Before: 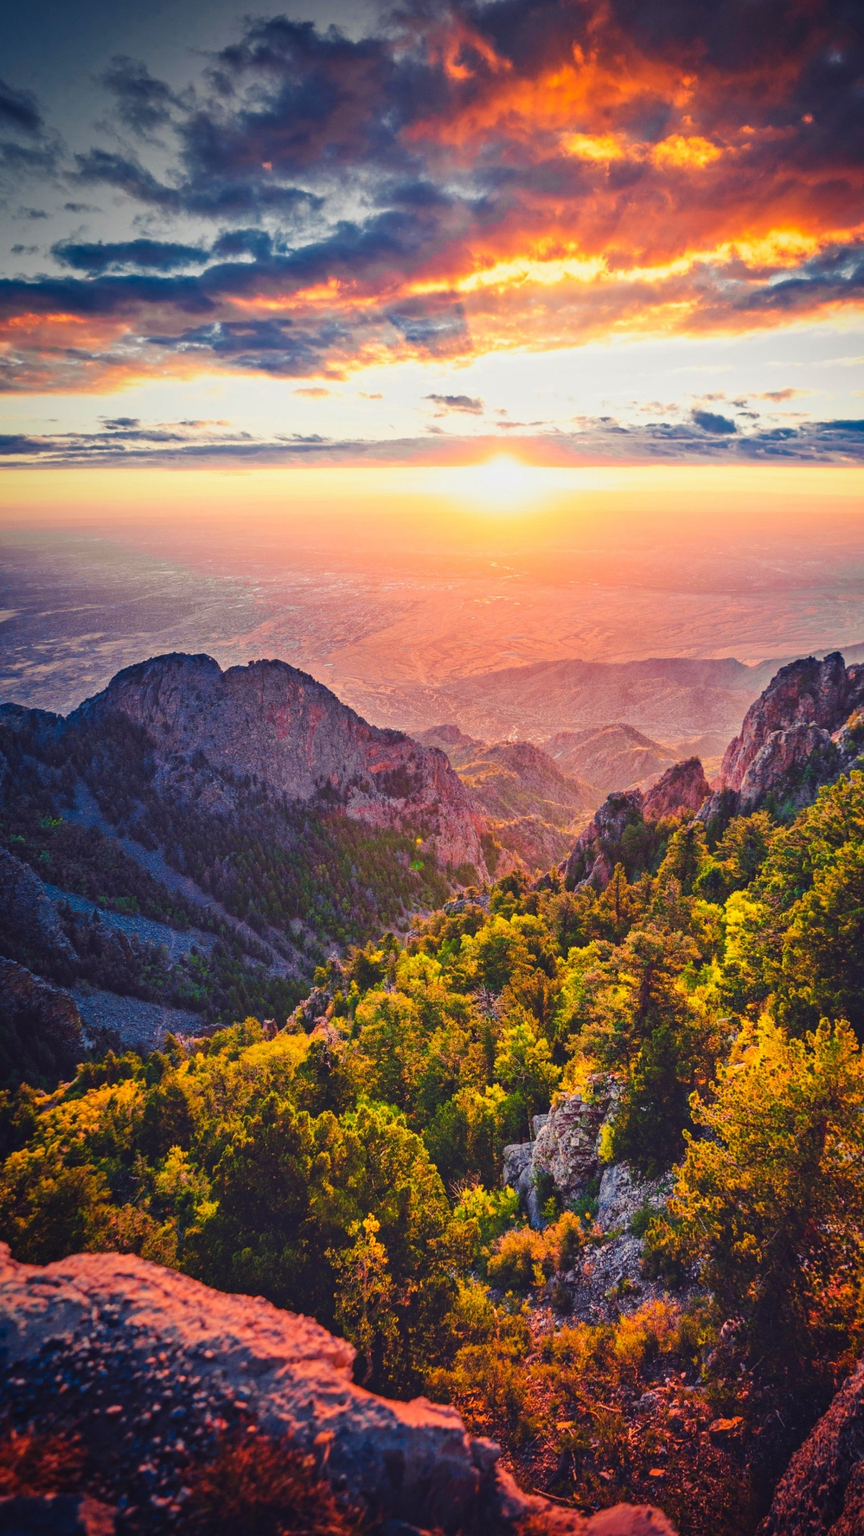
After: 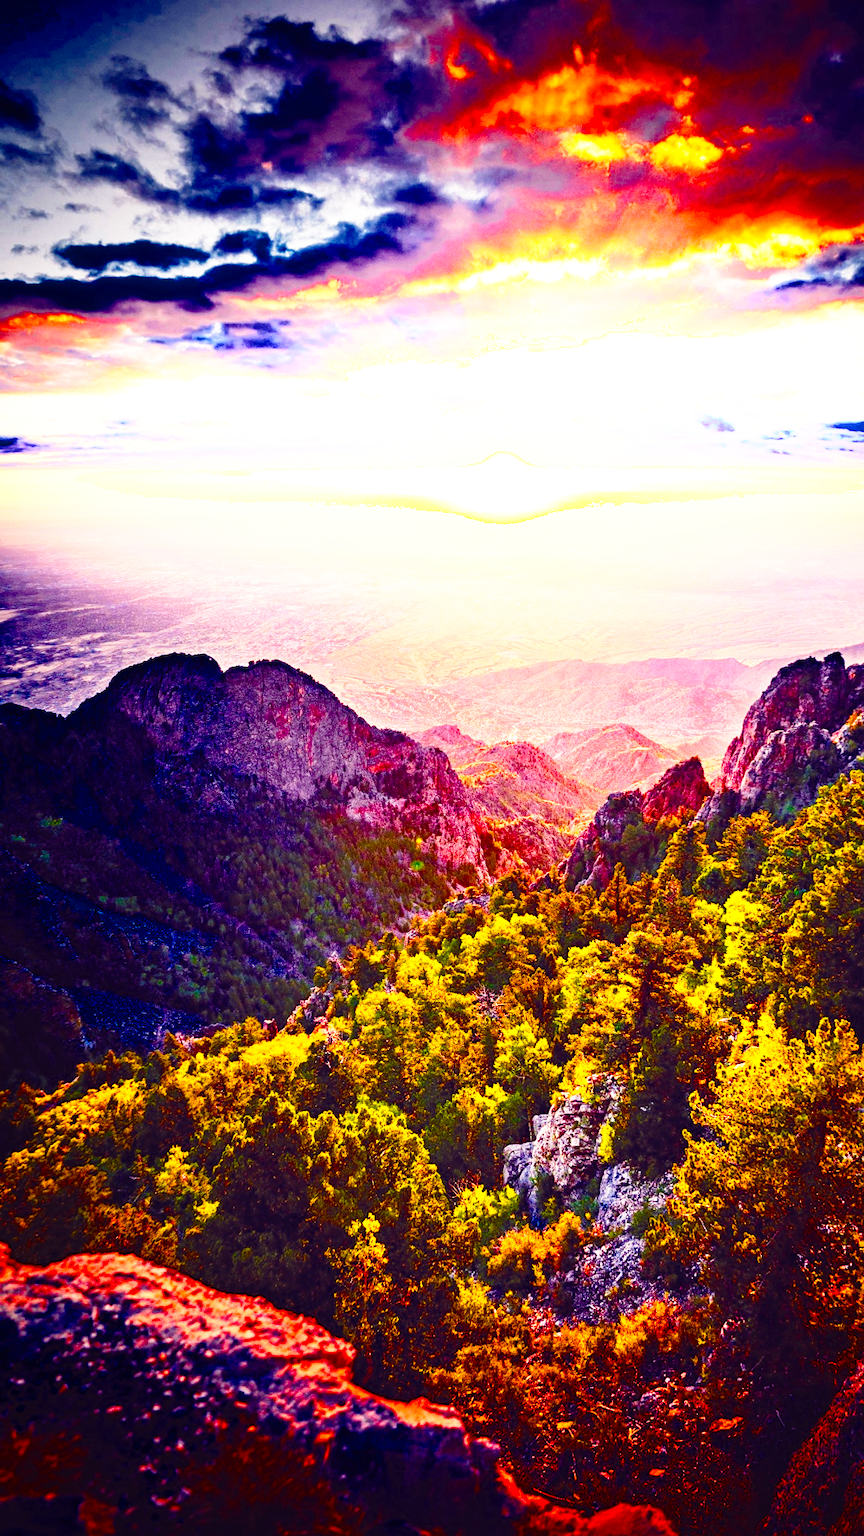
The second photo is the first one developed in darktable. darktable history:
base curve: curves: ch0 [(0, 0) (0.012, 0.01) (0.073, 0.168) (0.31, 0.711) (0.645, 0.957) (1, 1)], preserve colors none
color balance rgb: shadows lift › chroma 1.03%, shadows lift › hue 215.53°, power › luminance -7.763%, power › chroma 1.363%, power › hue 330.4°, global offset › luminance 1.975%, linear chroma grading › global chroma 15.623%, perceptual saturation grading › global saturation 25.875%, perceptual saturation grading › highlights -28.804%, perceptual saturation grading › shadows 33.479%, perceptual brilliance grading › global brilliance 14.494%, perceptual brilliance grading › shadows -34.438%, global vibrance 9.94%, contrast 14.925%, saturation formula JzAzBz (2021)
shadows and highlights: shadows -21.4, highlights 98.96, soften with gaussian
